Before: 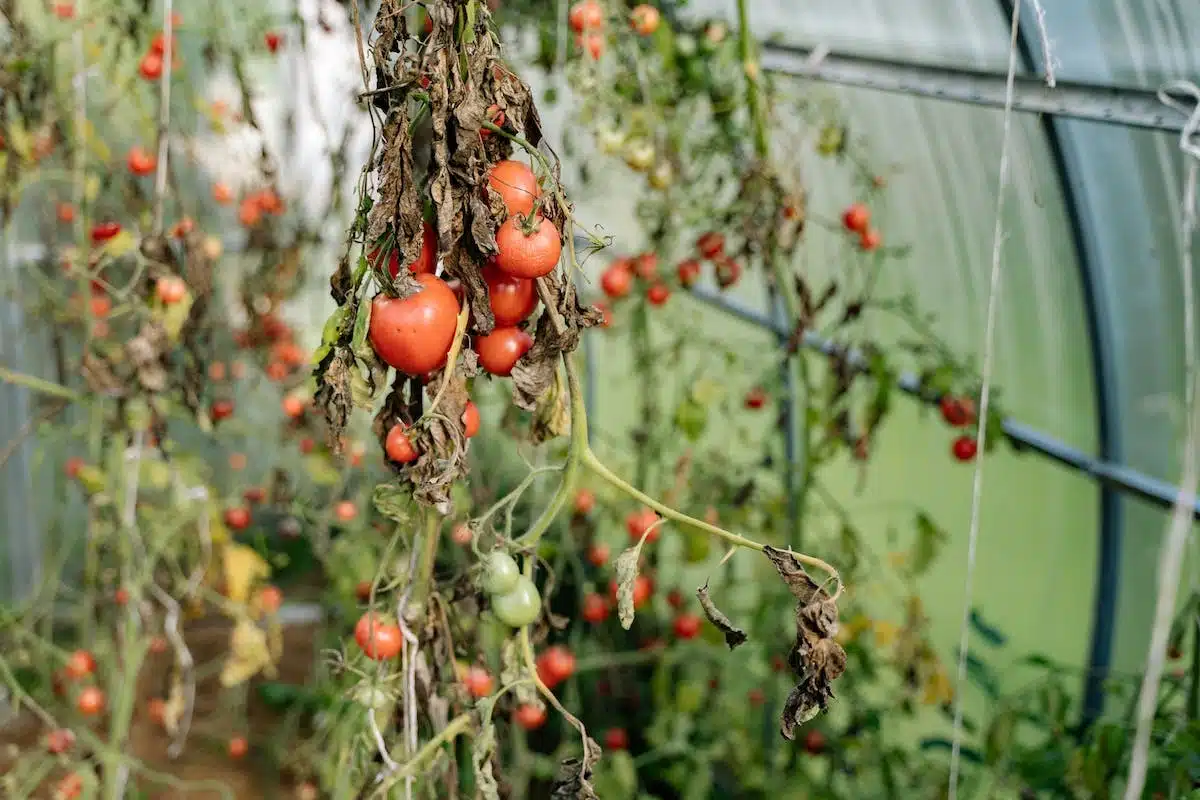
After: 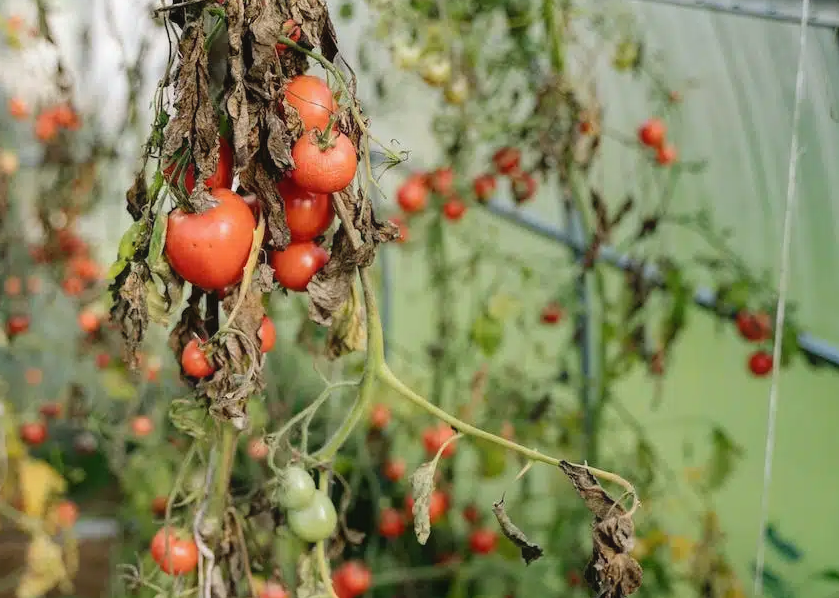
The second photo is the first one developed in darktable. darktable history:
crop and rotate: left 17.046%, top 10.659%, right 12.989%, bottom 14.553%
contrast equalizer: octaves 7, y [[0.6 ×6], [0.55 ×6], [0 ×6], [0 ×6], [0 ×6]], mix -0.3
